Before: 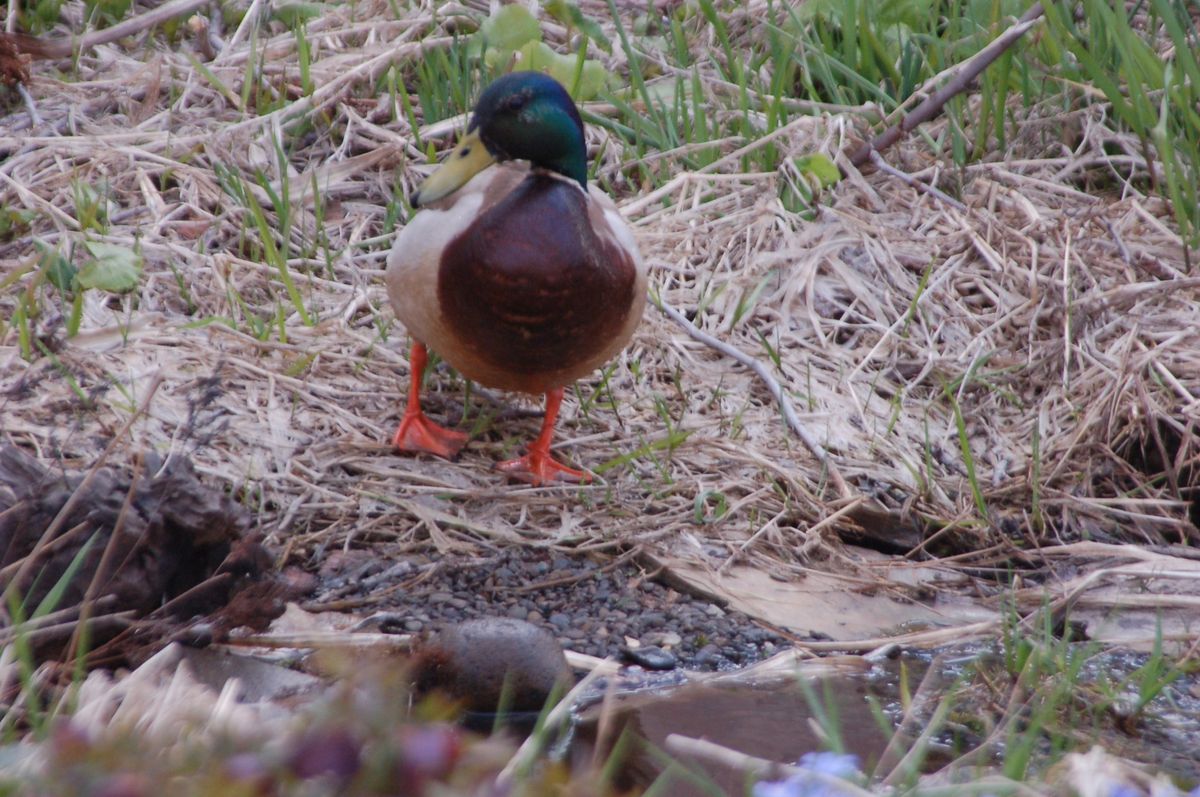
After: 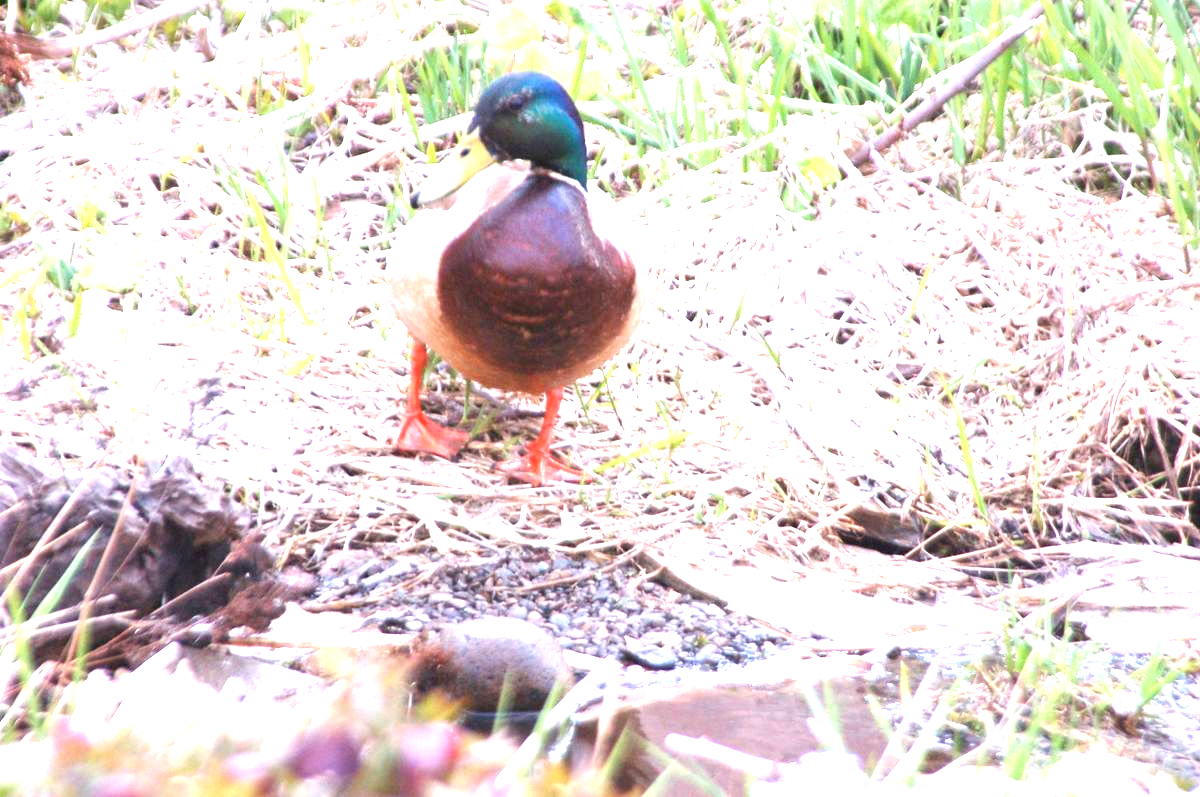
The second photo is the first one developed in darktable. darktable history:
exposure: black level correction 0.001, exposure 2.582 EV, compensate exposure bias true, compensate highlight preservation false
